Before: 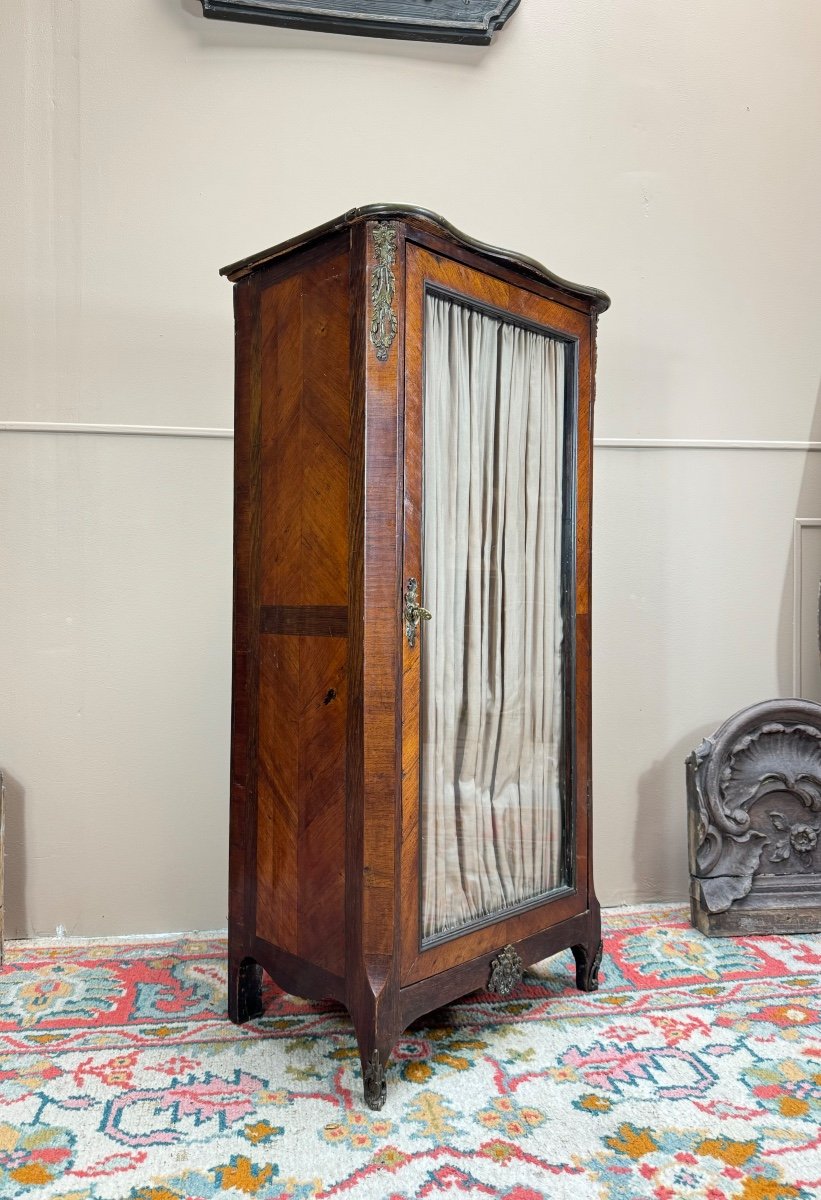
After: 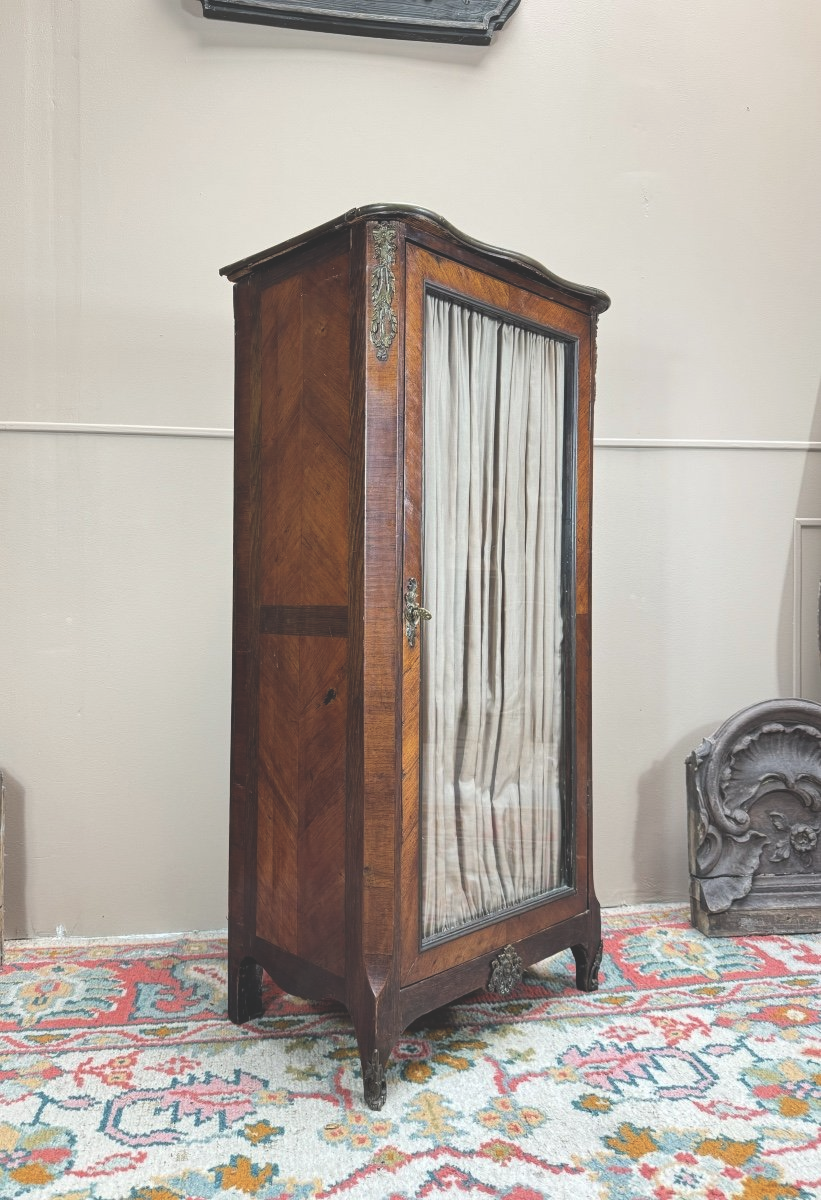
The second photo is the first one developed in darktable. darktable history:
exposure: black level correction -0.027, compensate highlight preservation false
contrast brightness saturation: saturation -0.16
